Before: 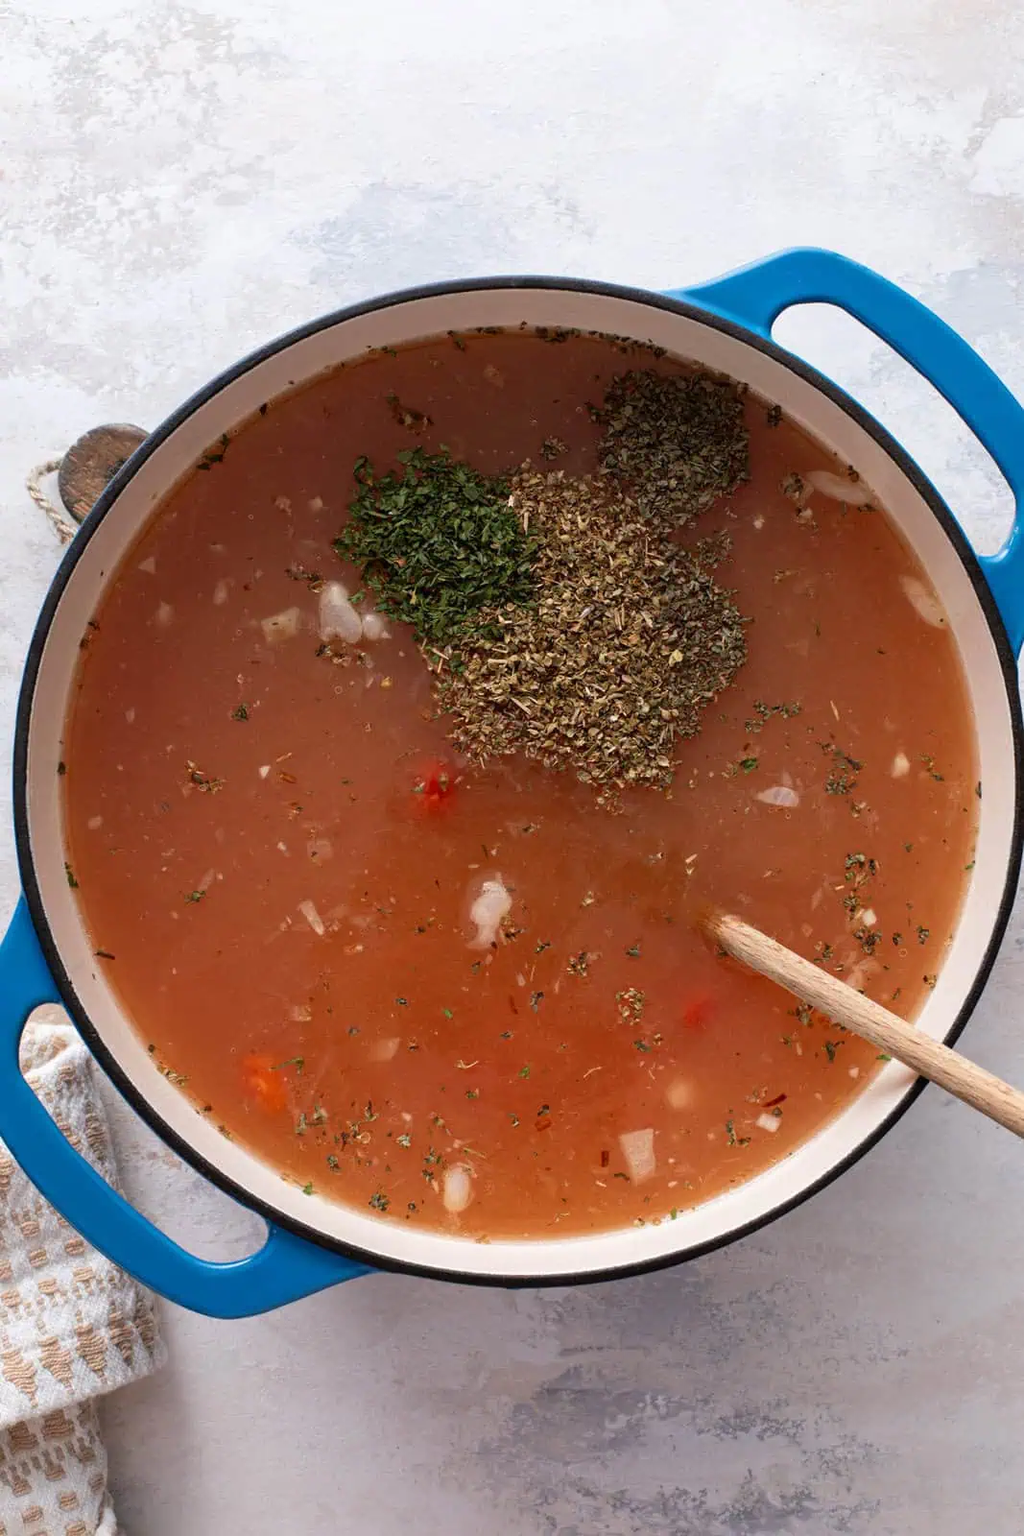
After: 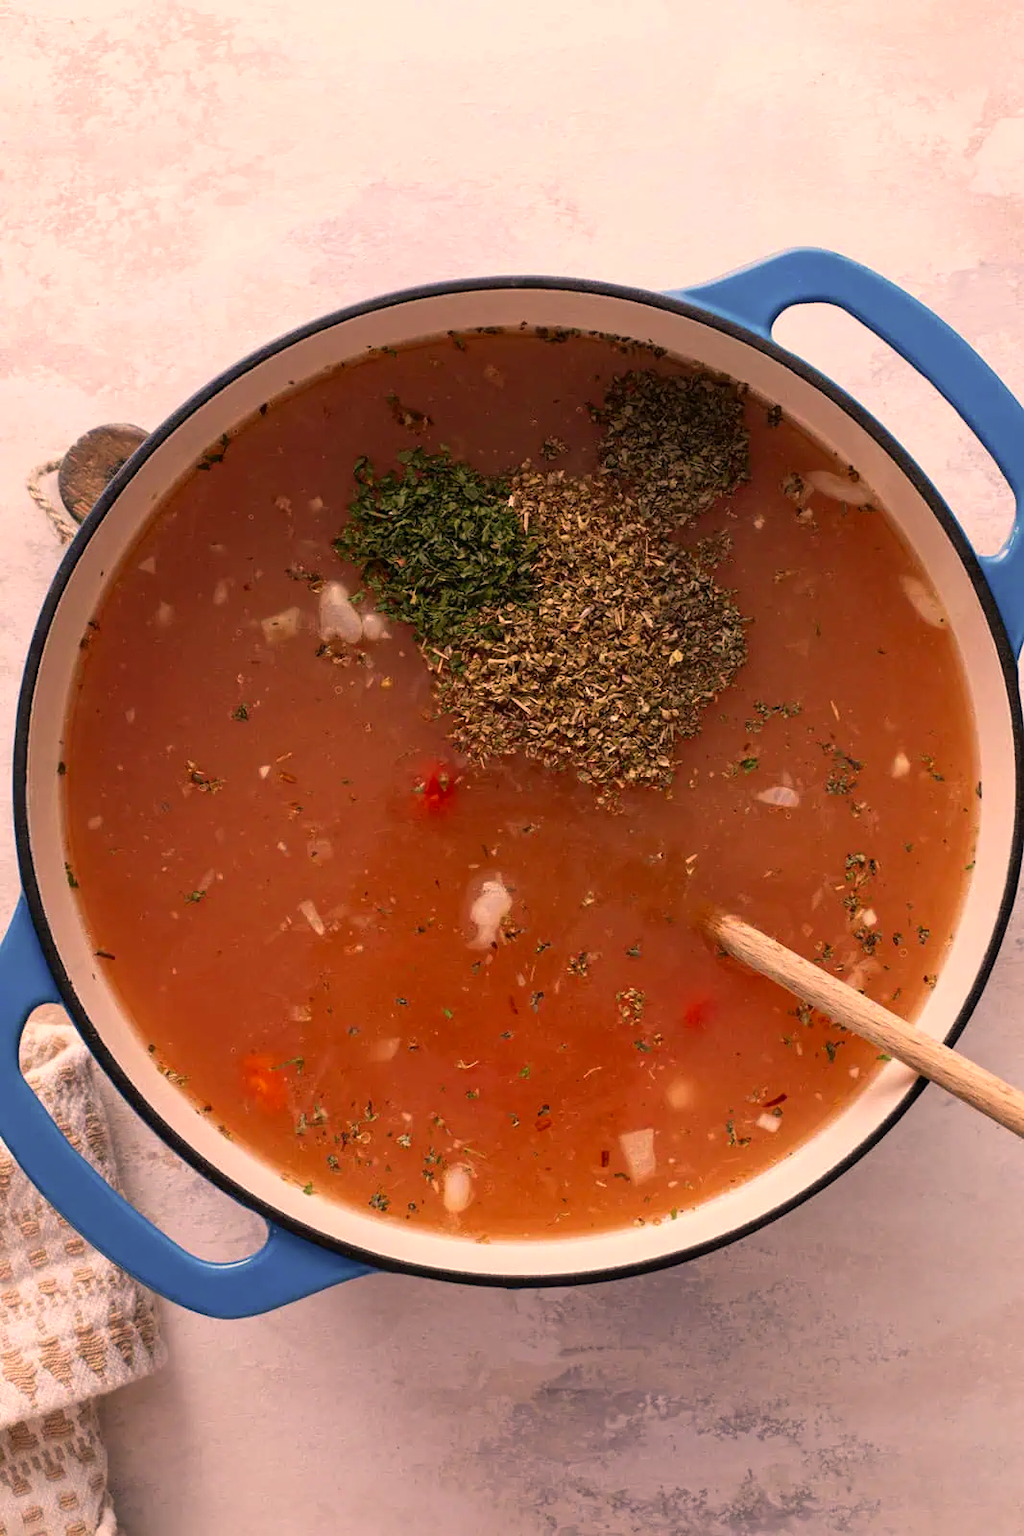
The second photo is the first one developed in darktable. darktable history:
color correction: highlights a* 17.83, highlights b* 18.93
